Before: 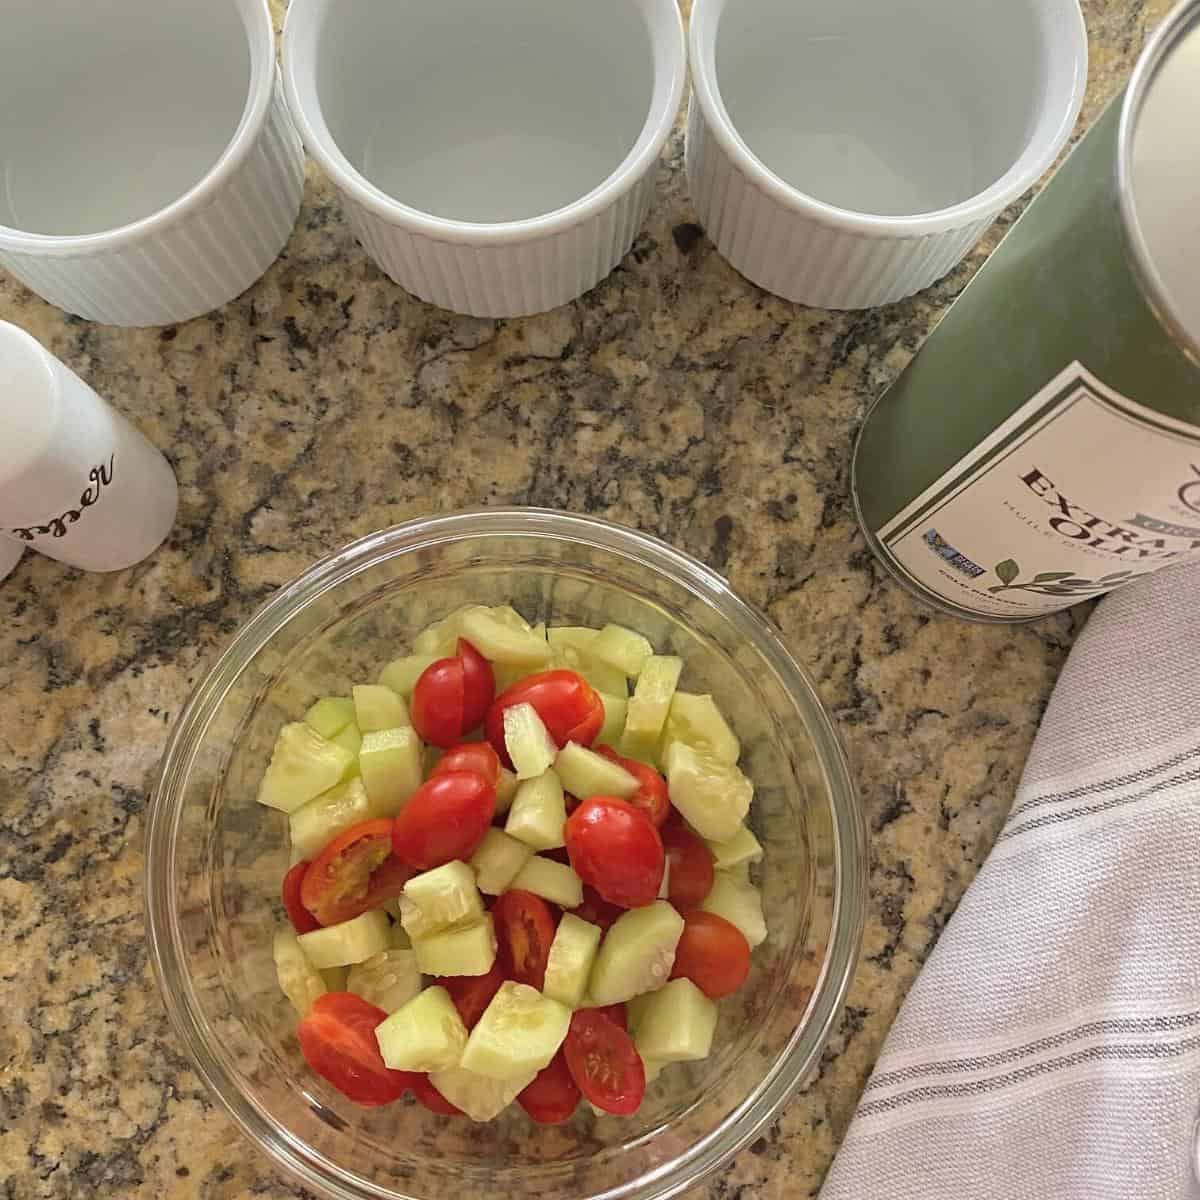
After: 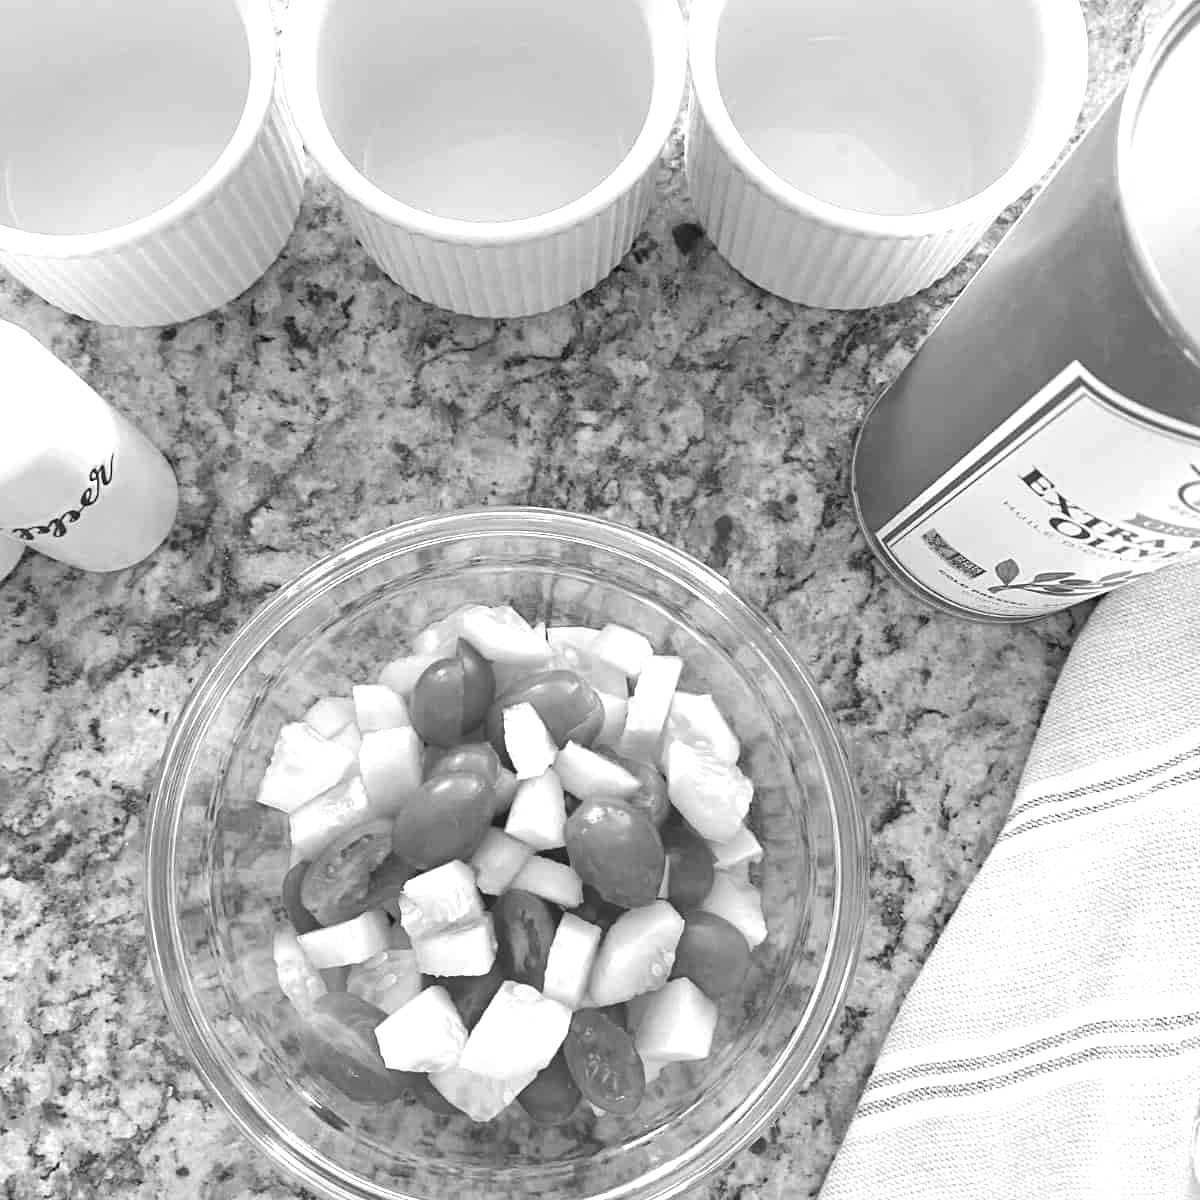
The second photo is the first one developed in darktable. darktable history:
exposure: black level correction 0, exposure 1.1 EV, compensate highlight preservation false
monochrome: on, module defaults
